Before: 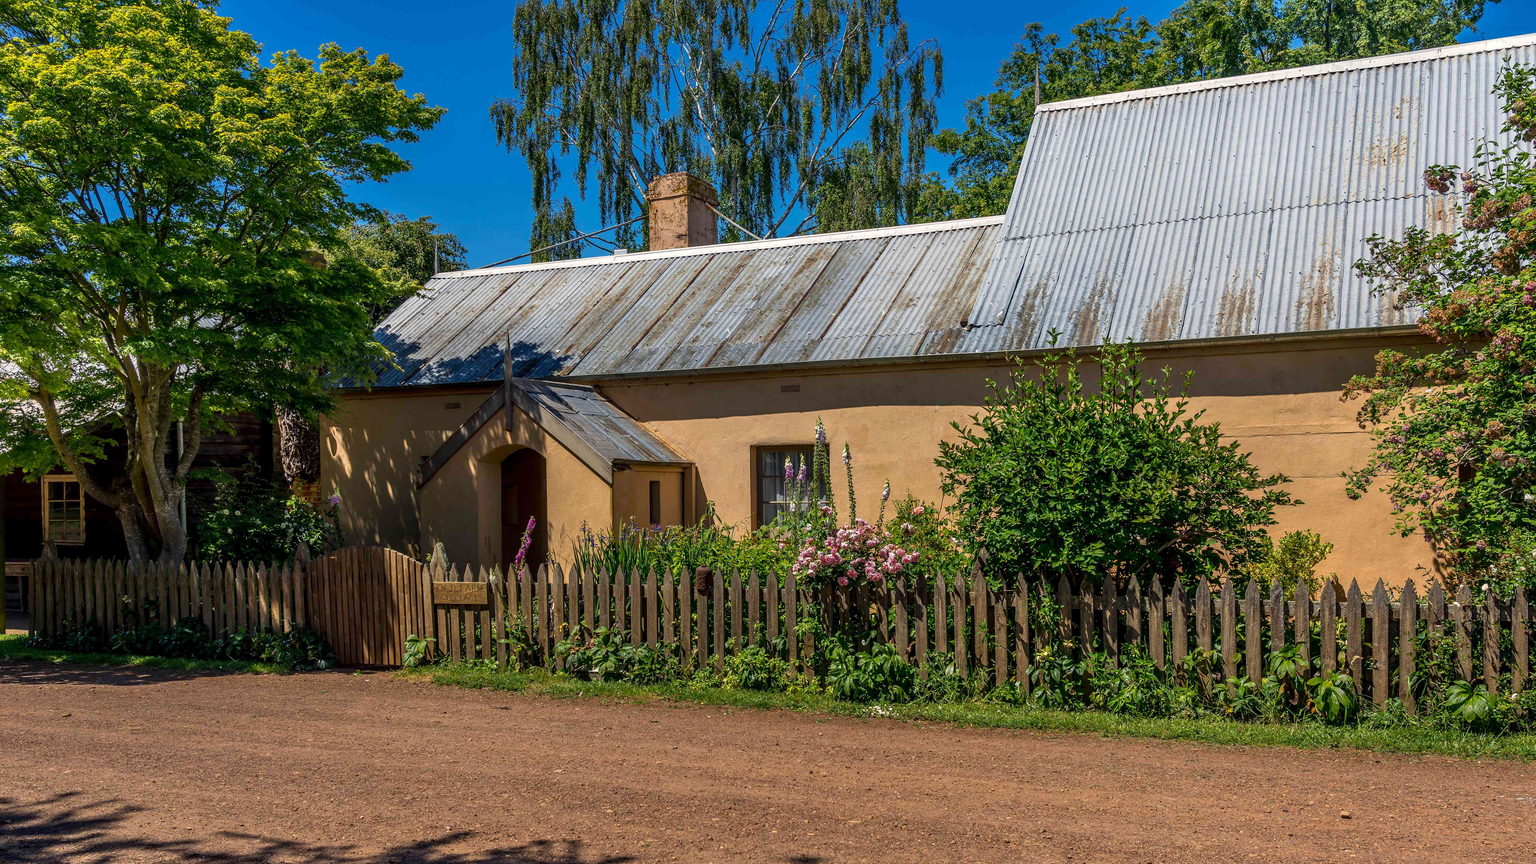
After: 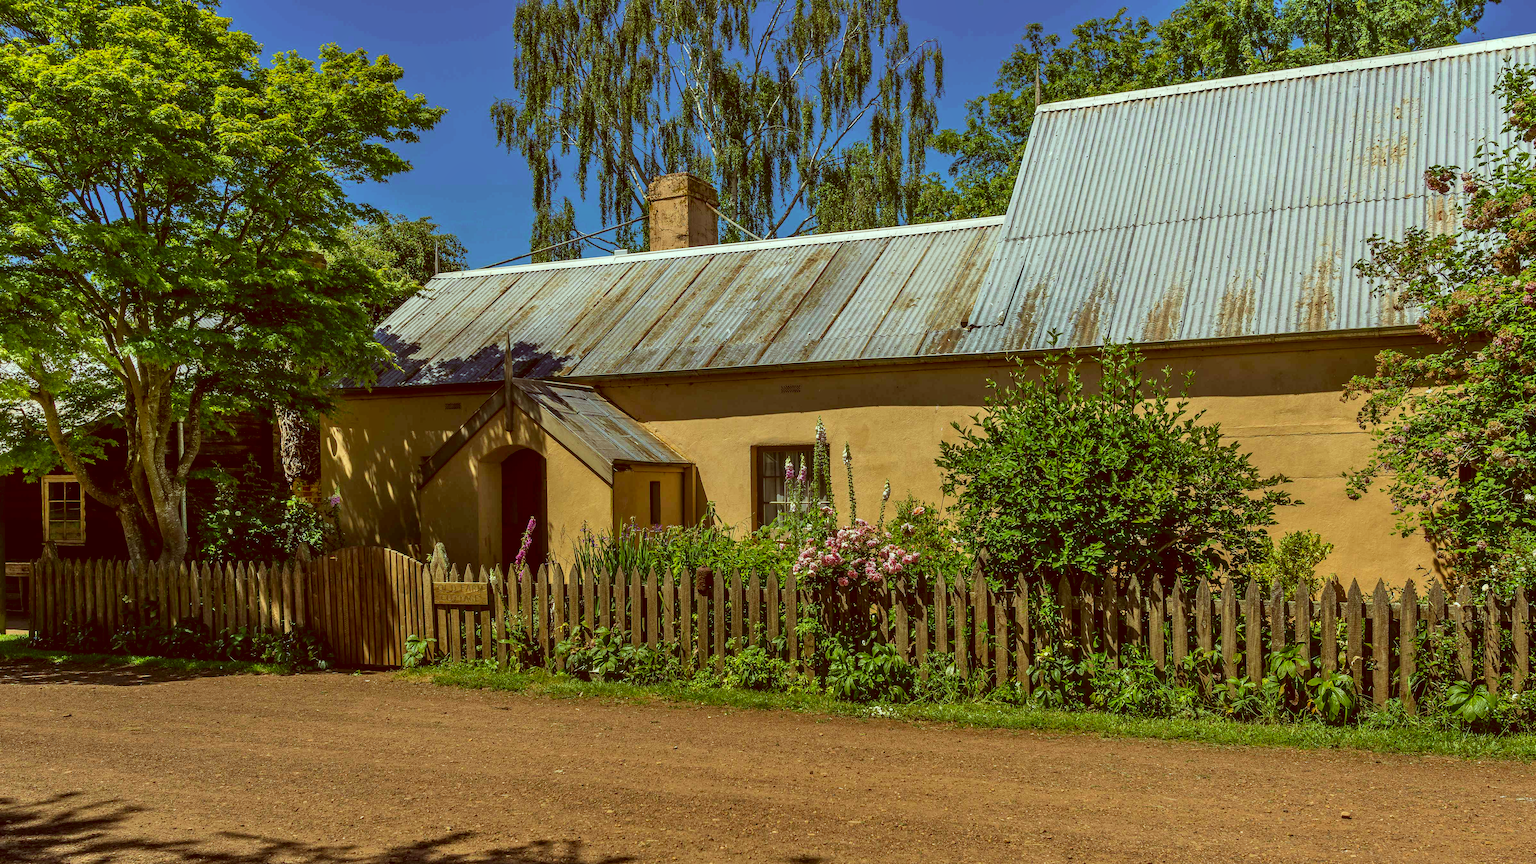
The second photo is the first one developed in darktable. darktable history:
shadows and highlights: shadows 35, highlights -35, soften with gaussian
velvia: on, module defaults
color correction: highlights a* -5.94, highlights b* 9.48, shadows a* 10.12, shadows b* 23.94
white balance: red 0.925, blue 1.046
